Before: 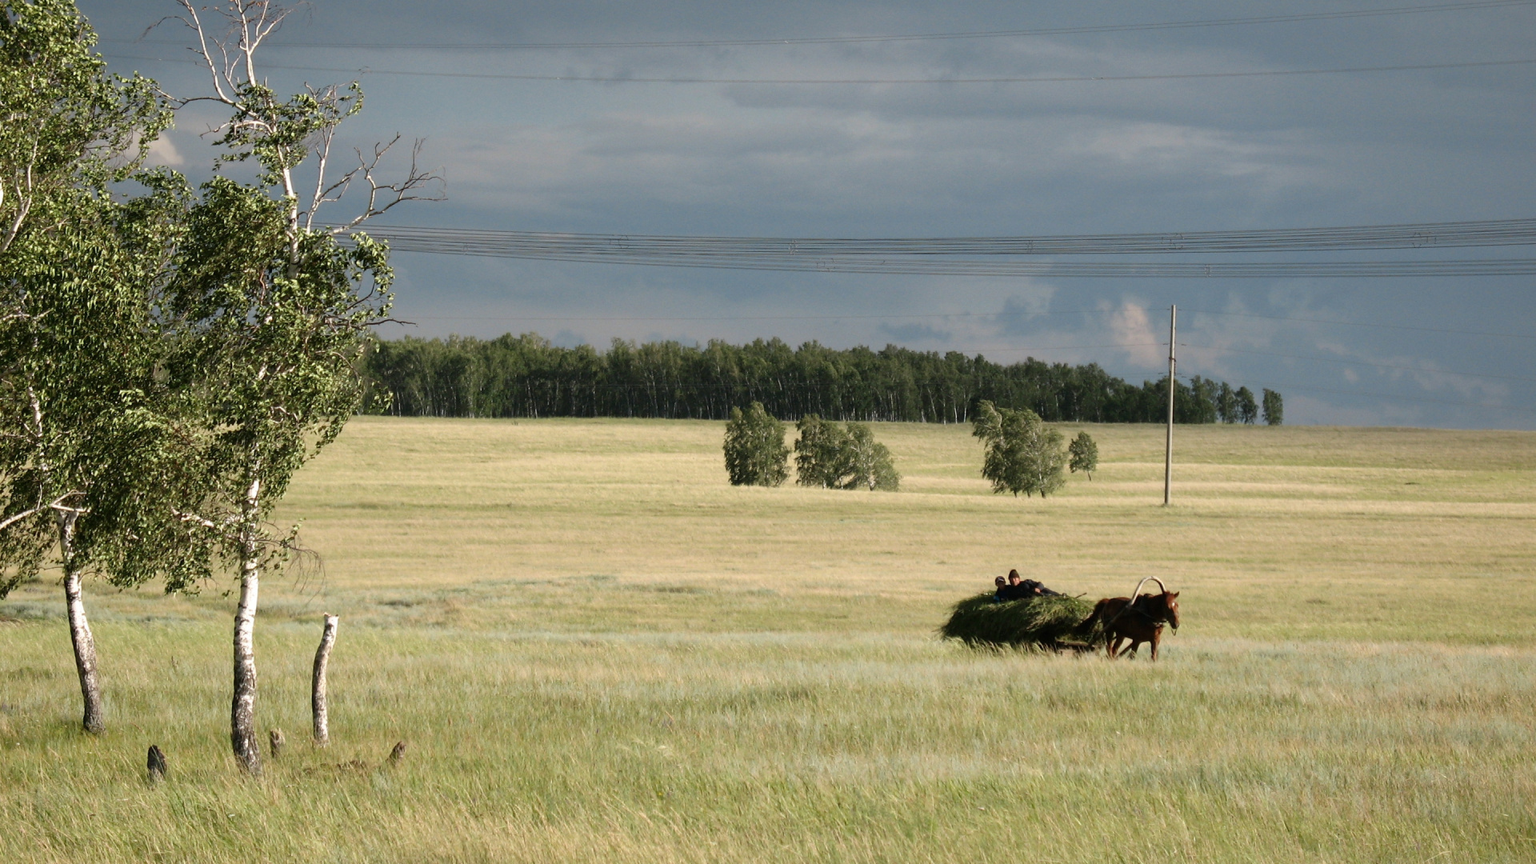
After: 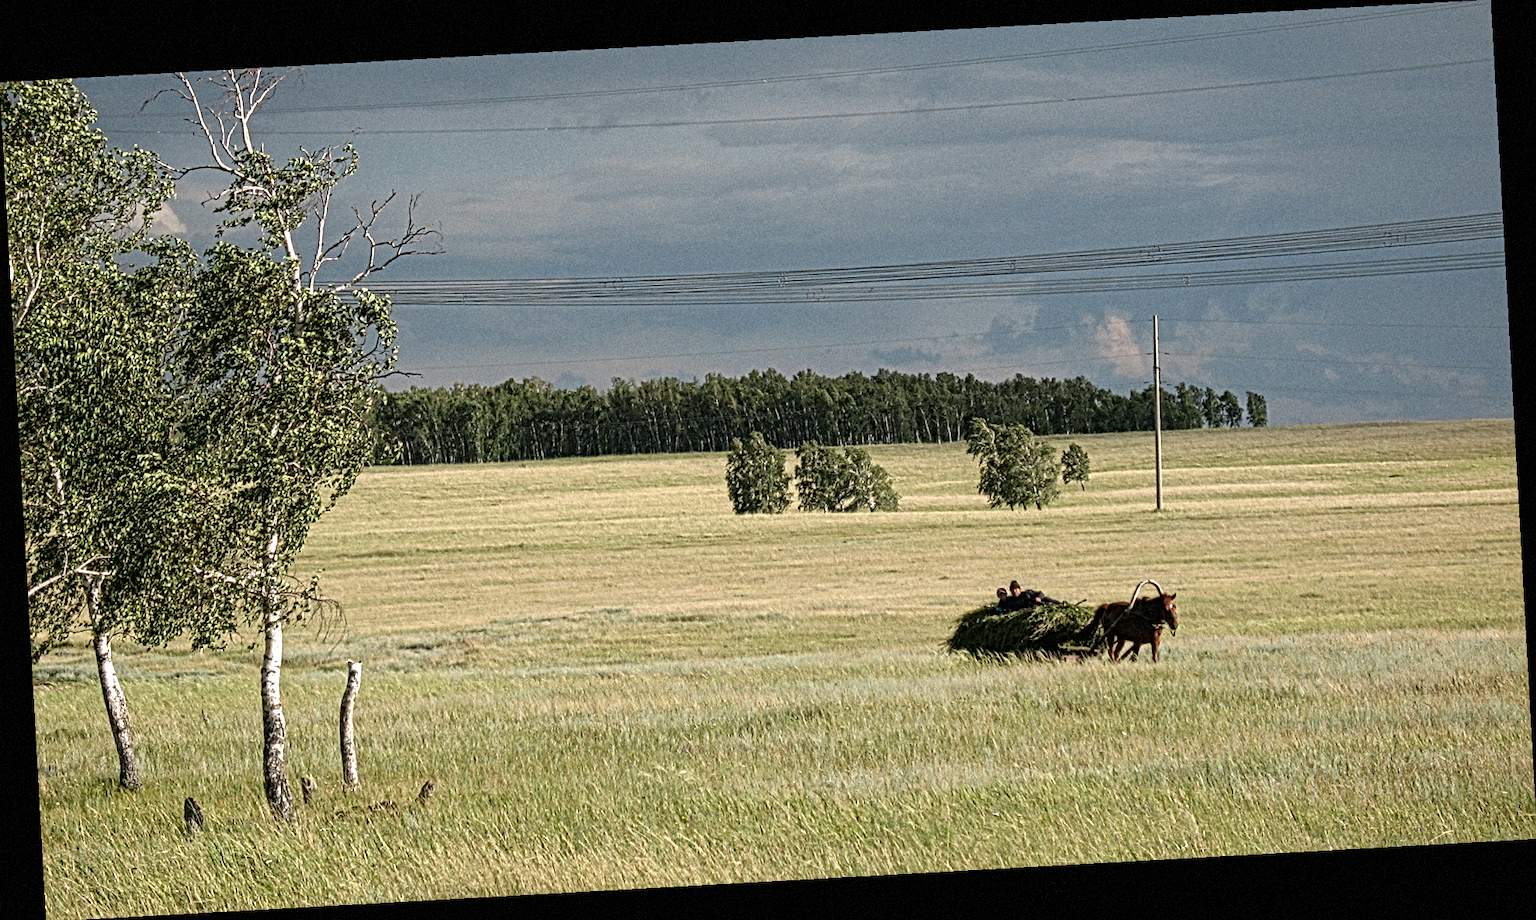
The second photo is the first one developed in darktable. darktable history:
rotate and perspective: rotation -3.18°, automatic cropping off
local contrast: mode bilateral grid, contrast 20, coarseness 3, detail 300%, midtone range 0.2
grain: mid-tones bias 0%
